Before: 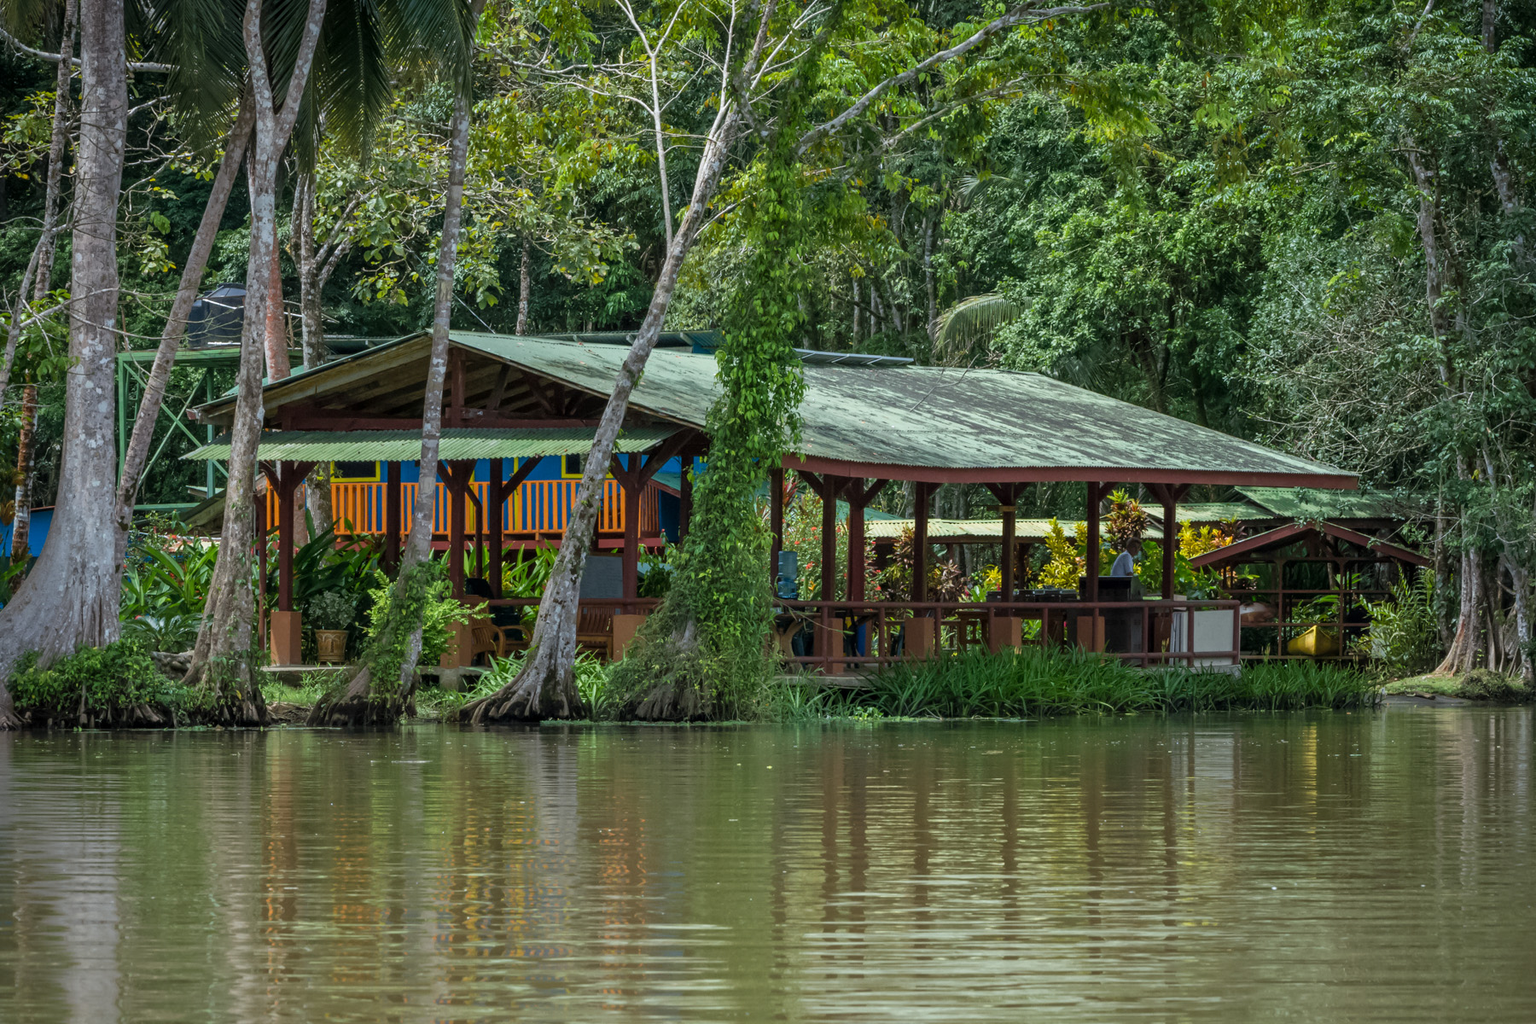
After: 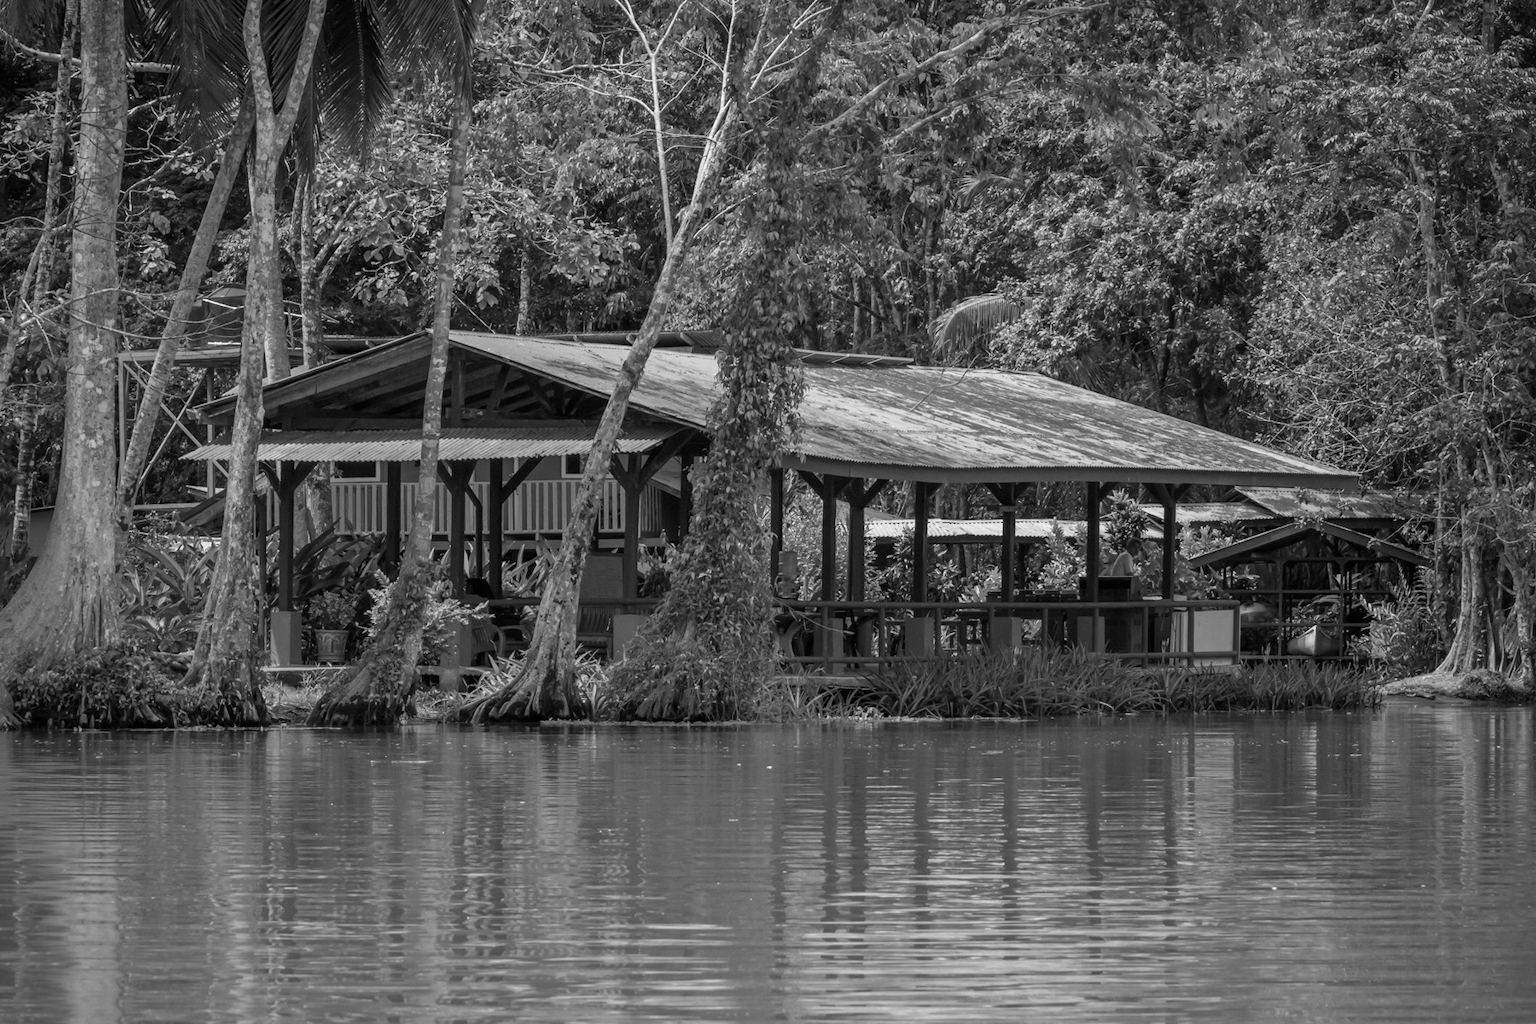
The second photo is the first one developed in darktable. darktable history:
monochrome: a 0, b 0, size 0.5, highlights 0.57
color calibration: output R [1.063, -0.012, -0.003, 0], output B [-0.079, 0.047, 1, 0], illuminant custom, x 0.389, y 0.387, temperature 3838.64 K
